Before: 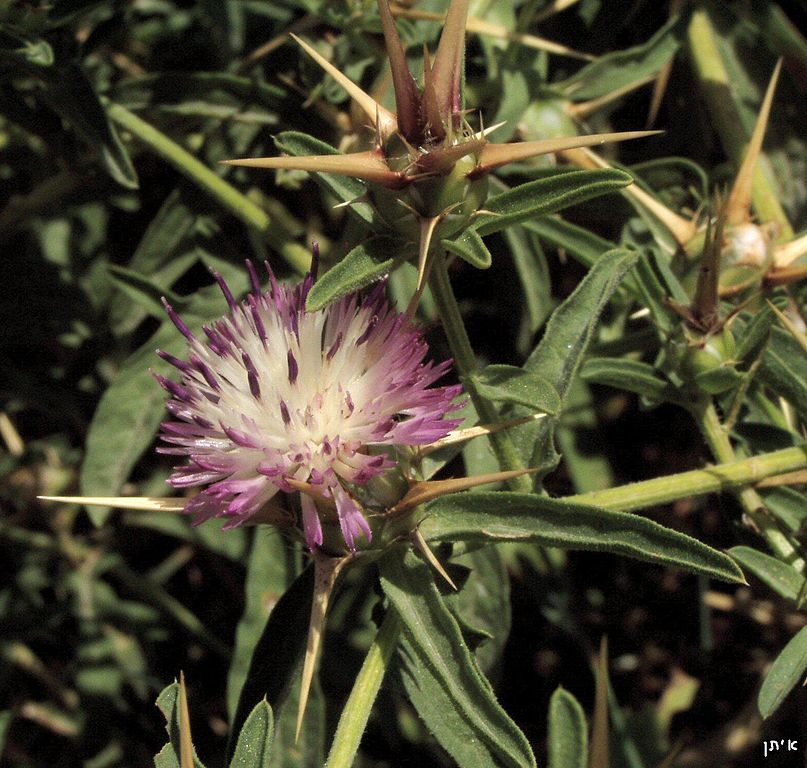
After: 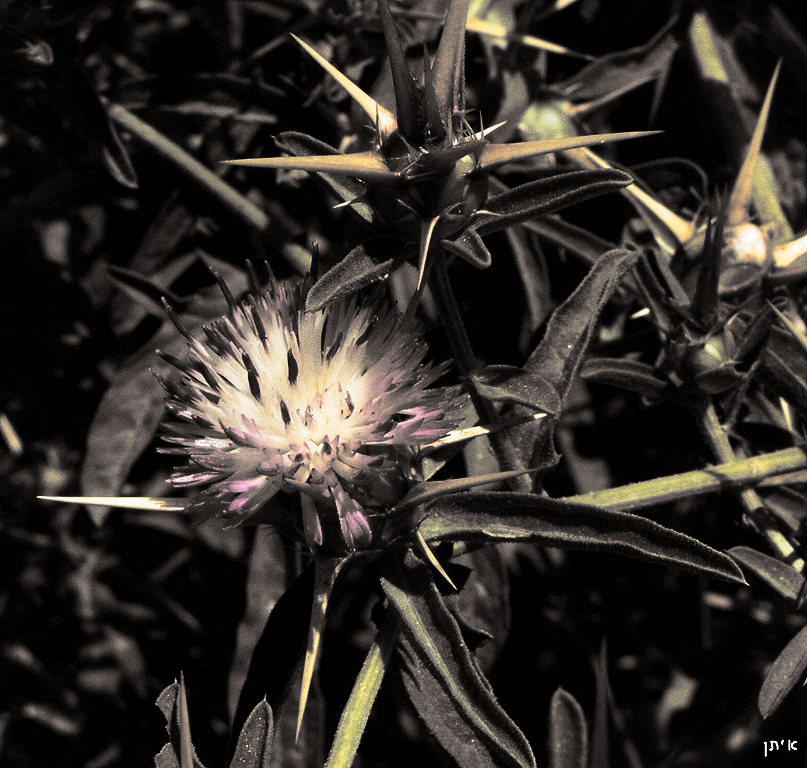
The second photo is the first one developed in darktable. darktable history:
tone curve: curves: ch0 [(0, 0) (0.003, 0.011) (0.011, 0.019) (0.025, 0.03) (0.044, 0.045) (0.069, 0.061) (0.1, 0.085) (0.136, 0.119) (0.177, 0.159) (0.224, 0.205) (0.277, 0.261) (0.335, 0.329) (0.399, 0.407) (0.468, 0.508) (0.543, 0.606) (0.623, 0.71) (0.709, 0.815) (0.801, 0.903) (0.898, 0.957) (1, 1)], preserve colors none
split-toning: shadows › hue 26°, shadows › saturation 0.09, highlights › hue 40°, highlights › saturation 0.18, balance -63, compress 0%
contrast brightness saturation: contrast 0.13, brightness -0.24, saturation 0.14
local contrast: mode bilateral grid, contrast 20, coarseness 50, detail 120%, midtone range 0.2
